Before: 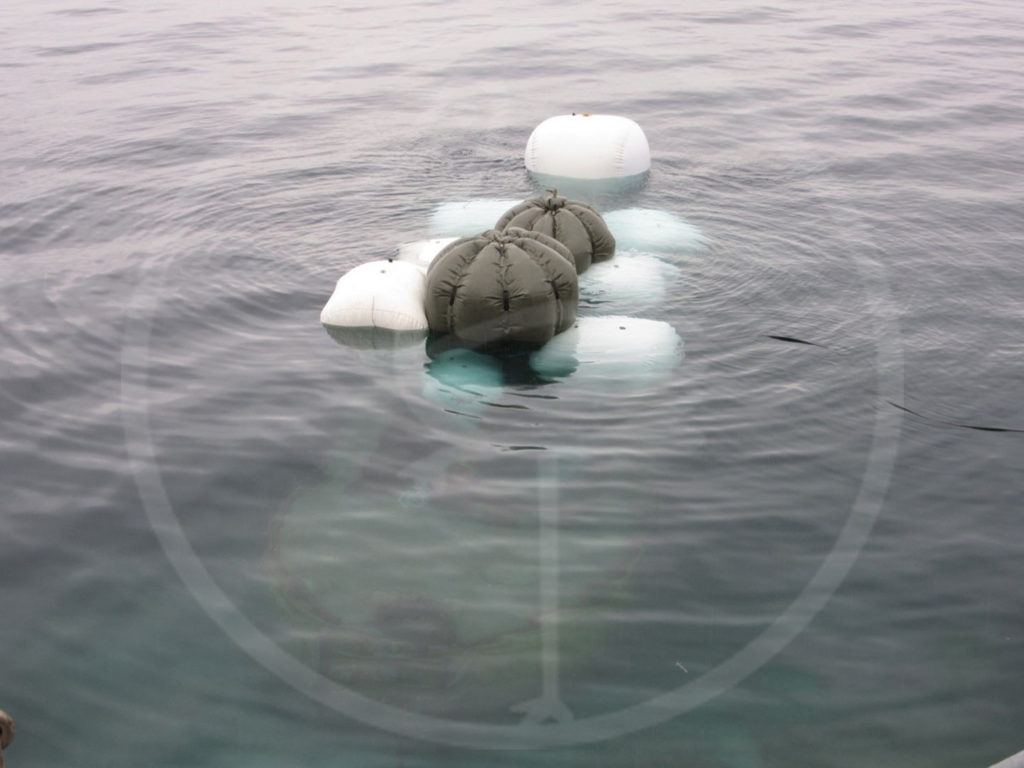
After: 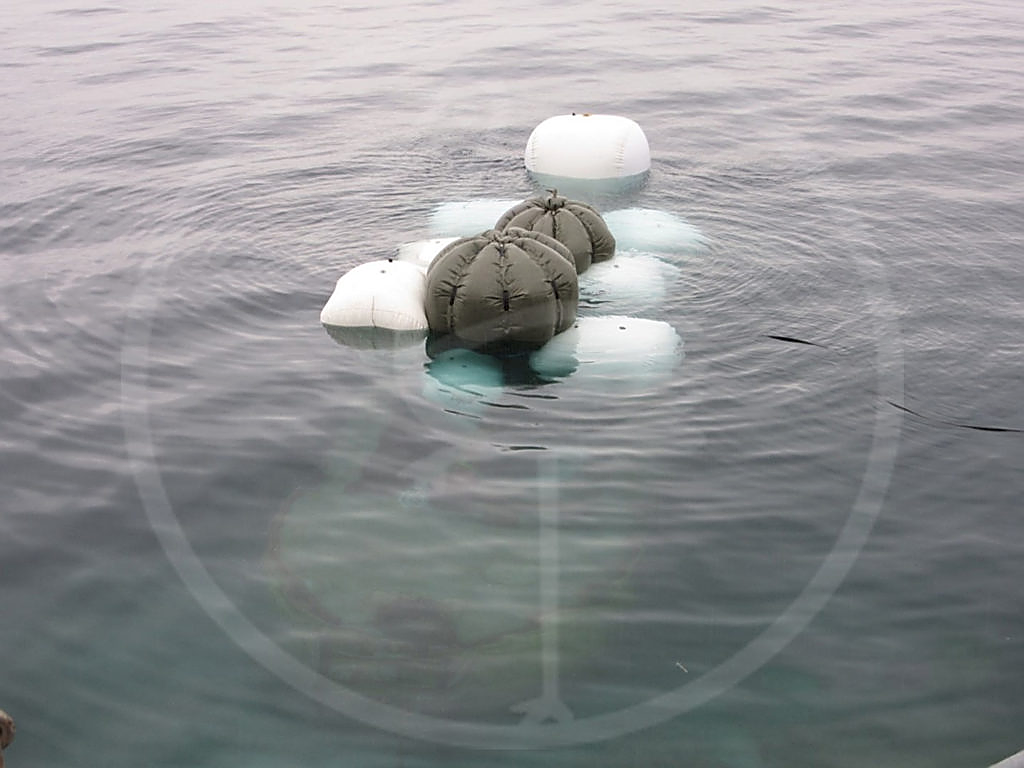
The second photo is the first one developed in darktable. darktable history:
base curve: curves: ch0 [(0, 0) (0.283, 0.295) (1, 1)], preserve colors none
sharpen: radius 1.423, amount 1.253, threshold 0.668
